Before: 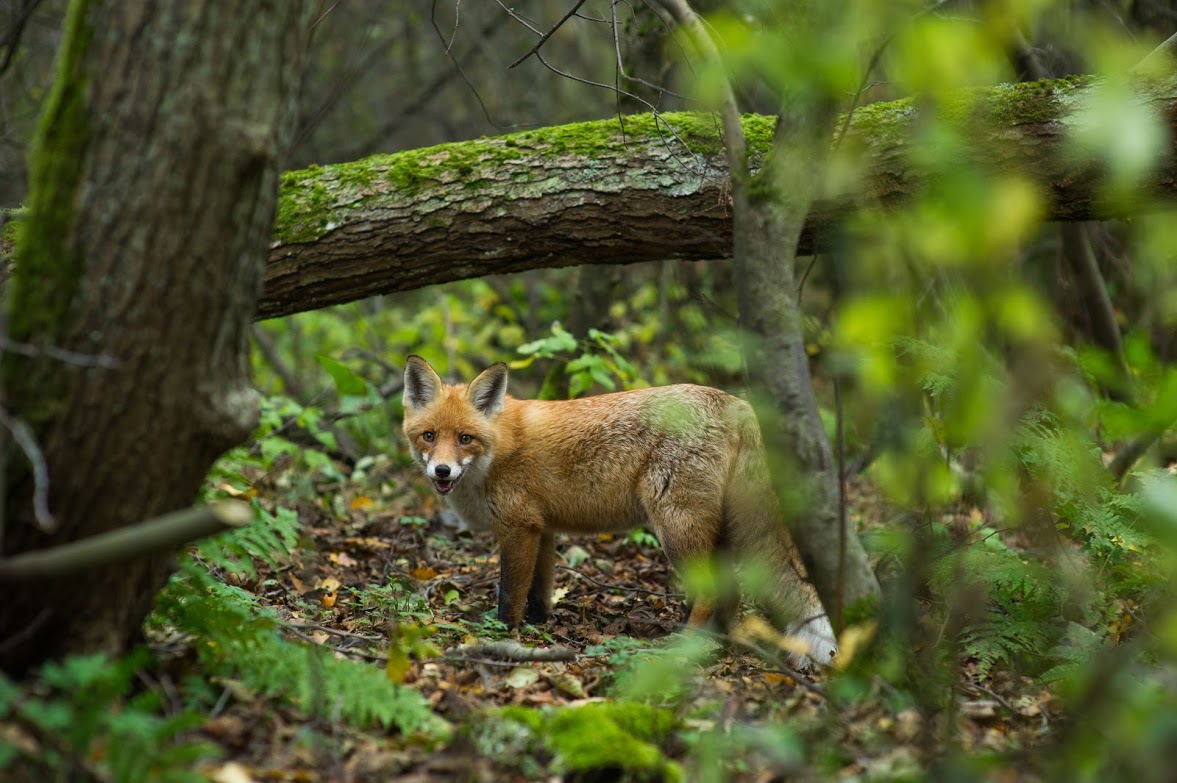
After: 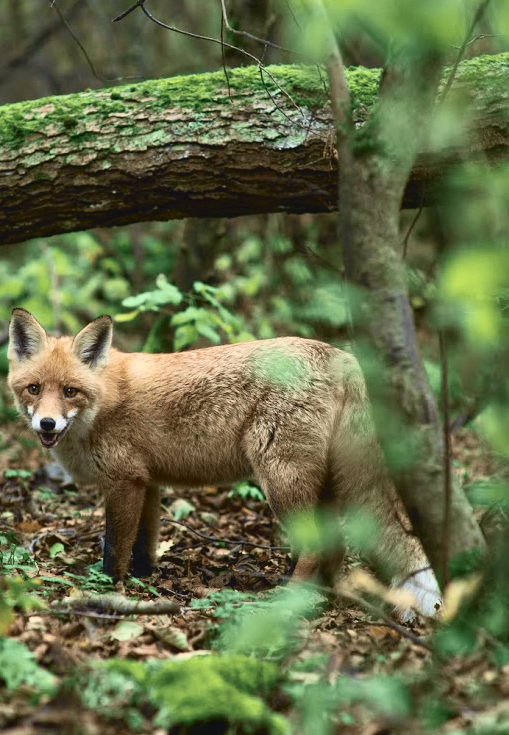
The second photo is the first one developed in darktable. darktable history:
crop: left 33.62%, top 6.078%, right 23.094%
tone curve: curves: ch0 [(0, 0.039) (0.104, 0.094) (0.285, 0.301) (0.673, 0.796) (0.845, 0.932) (0.994, 0.971)]; ch1 [(0, 0) (0.356, 0.385) (0.424, 0.405) (0.498, 0.502) (0.586, 0.57) (0.657, 0.642) (1, 1)]; ch2 [(0, 0) (0.424, 0.438) (0.46, 0.453) (0.515, 0.505) (0.557, 0.57) (0.612, 0.583) (0.722, 0.67) (1, 1)], color space Lab, independent channels, preserve colors none
